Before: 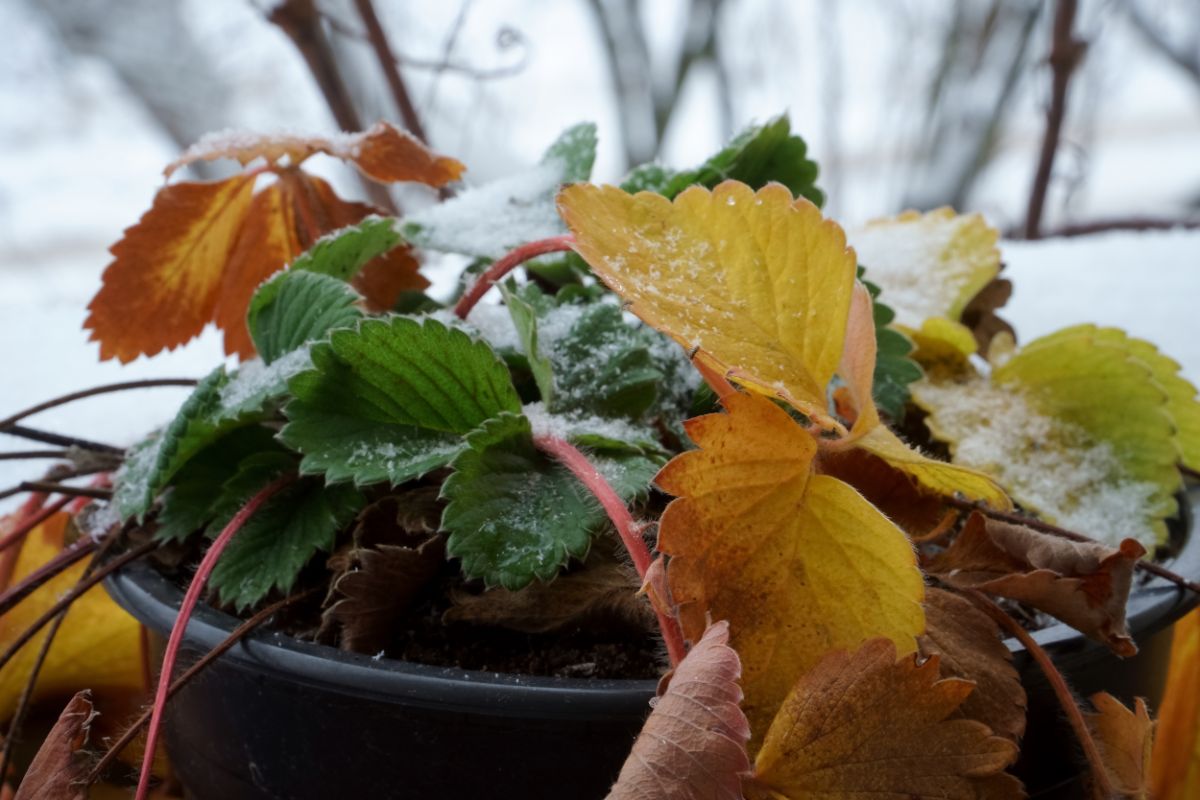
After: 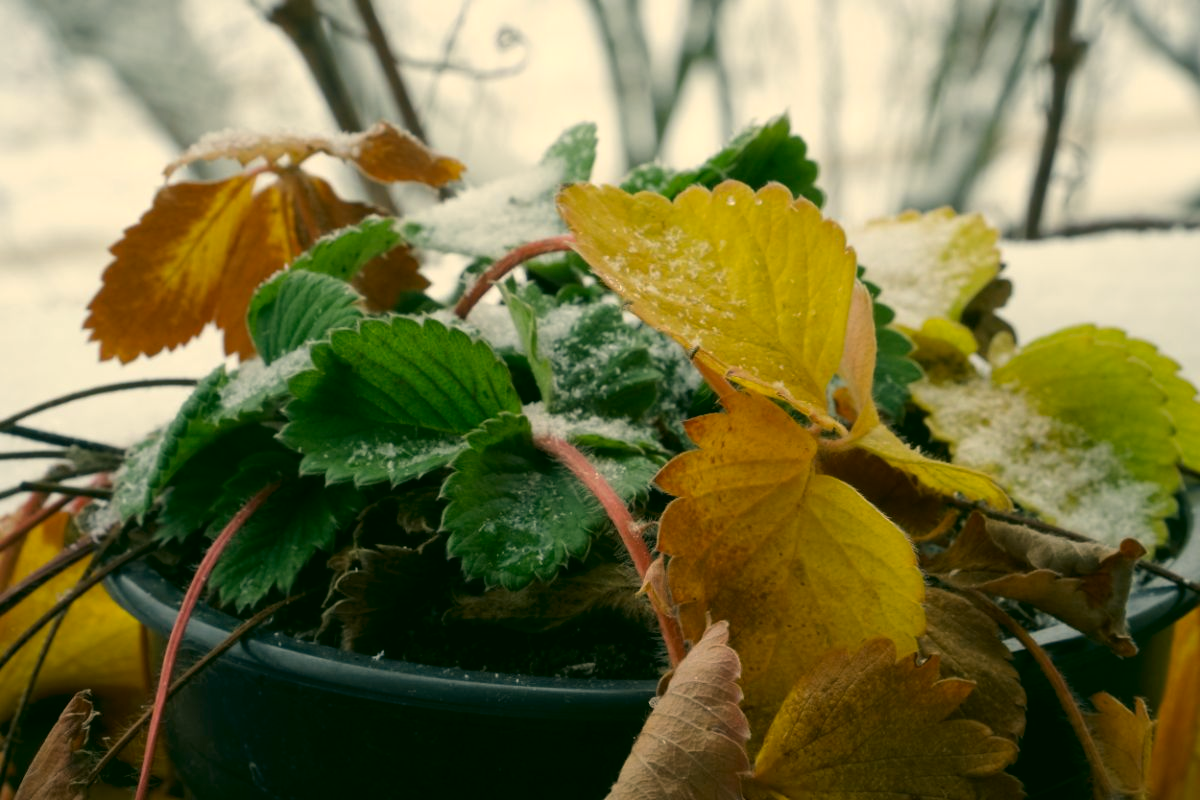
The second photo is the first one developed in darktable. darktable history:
color correction: highlights a* 5.25, highlights b* 24.37, shadows a* -16.32, shadows b* 3.71
